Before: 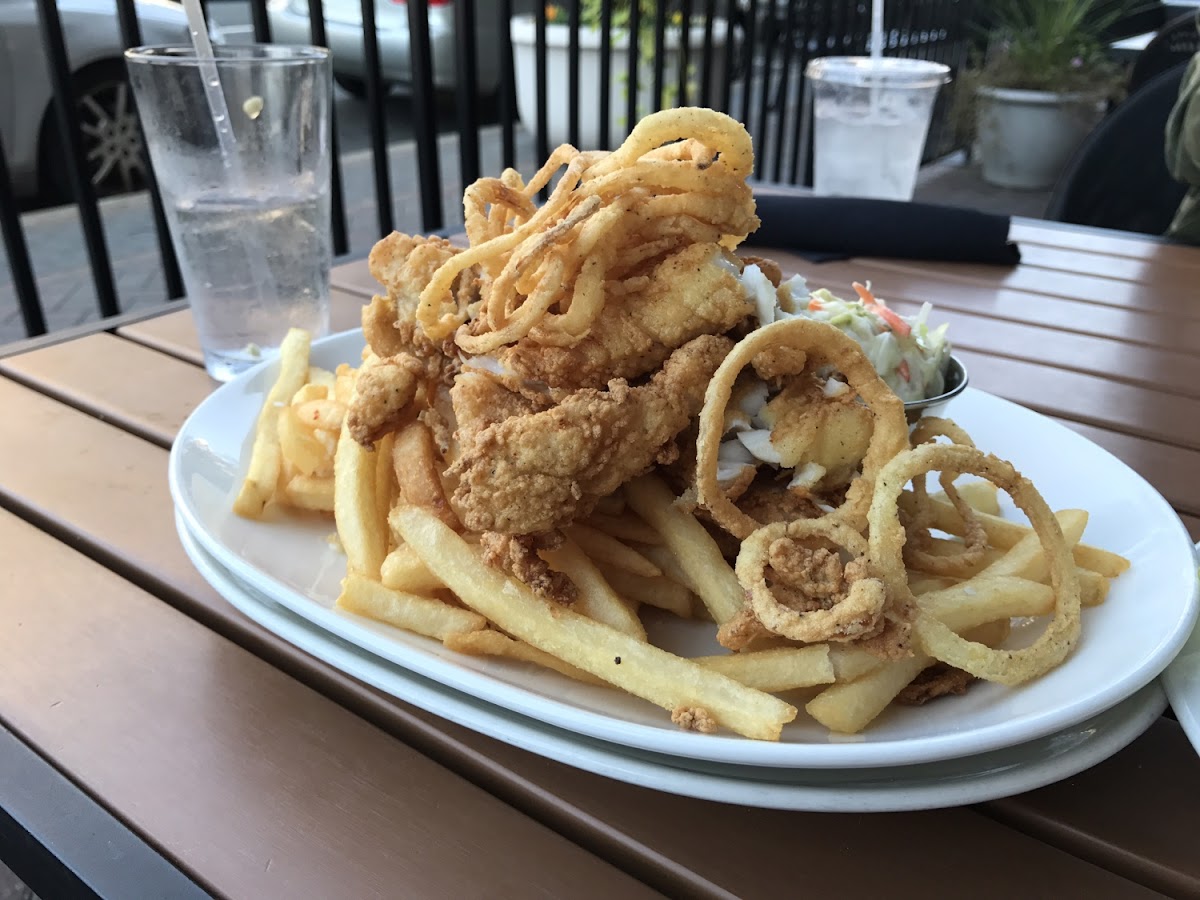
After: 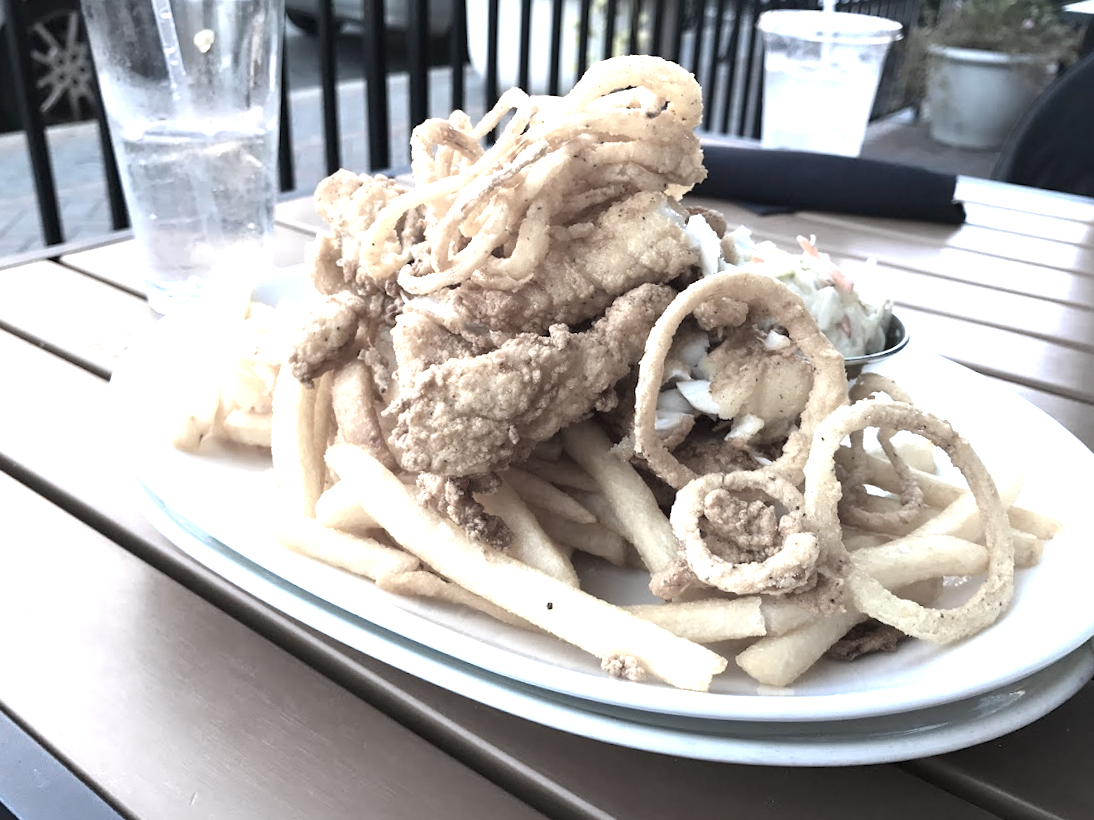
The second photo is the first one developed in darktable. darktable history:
exposure: exposure 1.223 EV, compensate highlight preservation false
color zones: curves: ch1 [(0.238, 0.163) (0.476, 0.2) (0.733, 0.322) (0.848, 0.134)]
crop and rotate: angle -1.96°, left 3.097%, top 4.154%, right 1.586%, bottom 0.529%
color calibration: illuminant as shot in camera, x 0.358, y 0.373, temperature 4628.91 K
